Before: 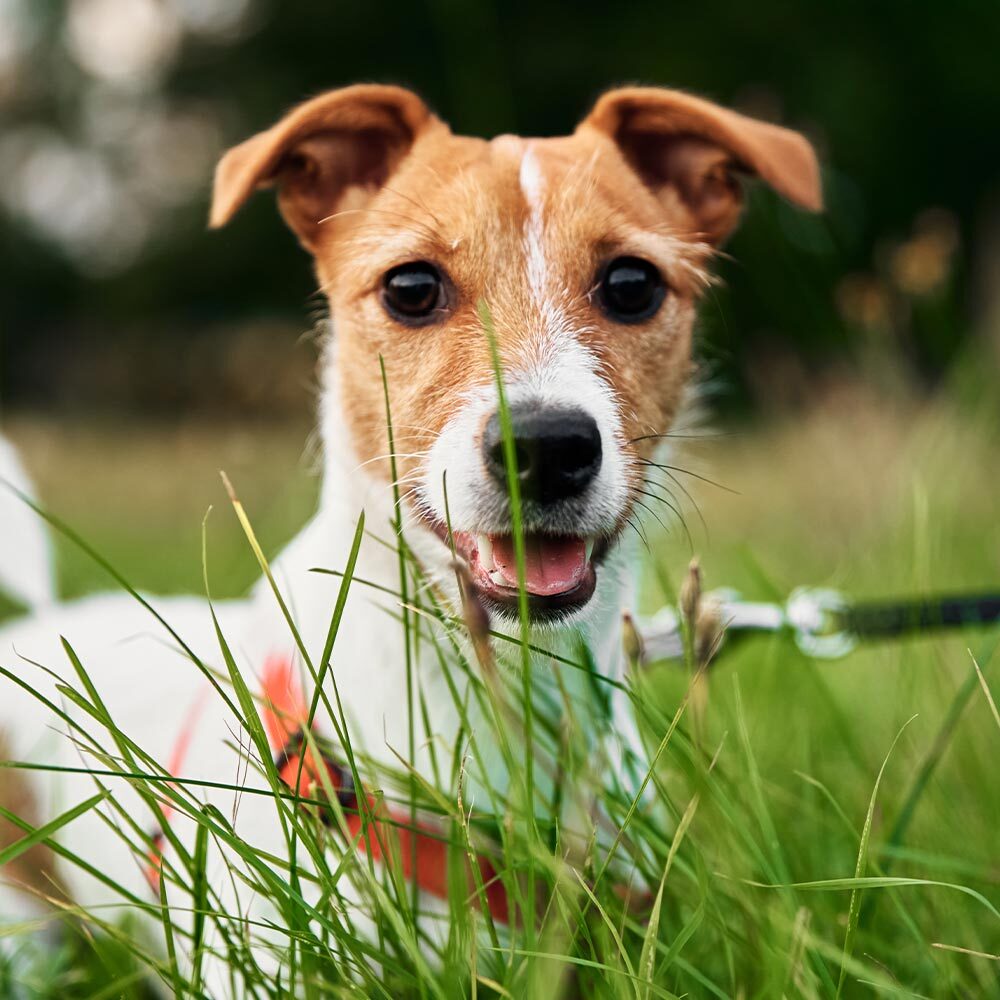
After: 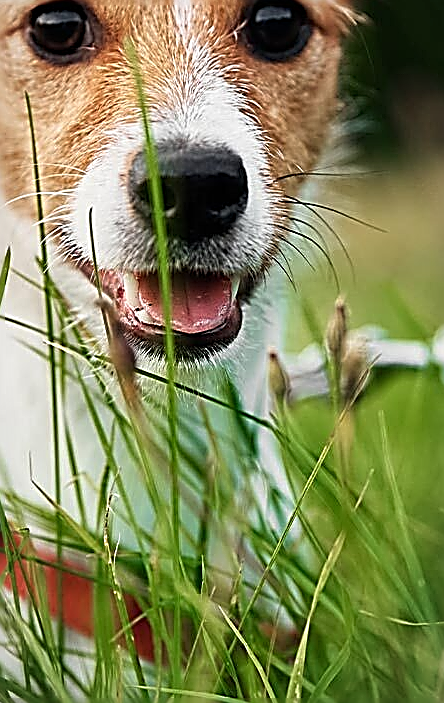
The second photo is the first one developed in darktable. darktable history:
sharpen: amount 2
vignetting: fall-off start 97%, fall-off radius 100%, width/height ratio 0.609, unbound false
crop: left 35.432%, top 26.233%, right 20.145%, bottom 3.432%
shadows and highlights: shadows 37.27, highlights -28.18, soften with gaussian
